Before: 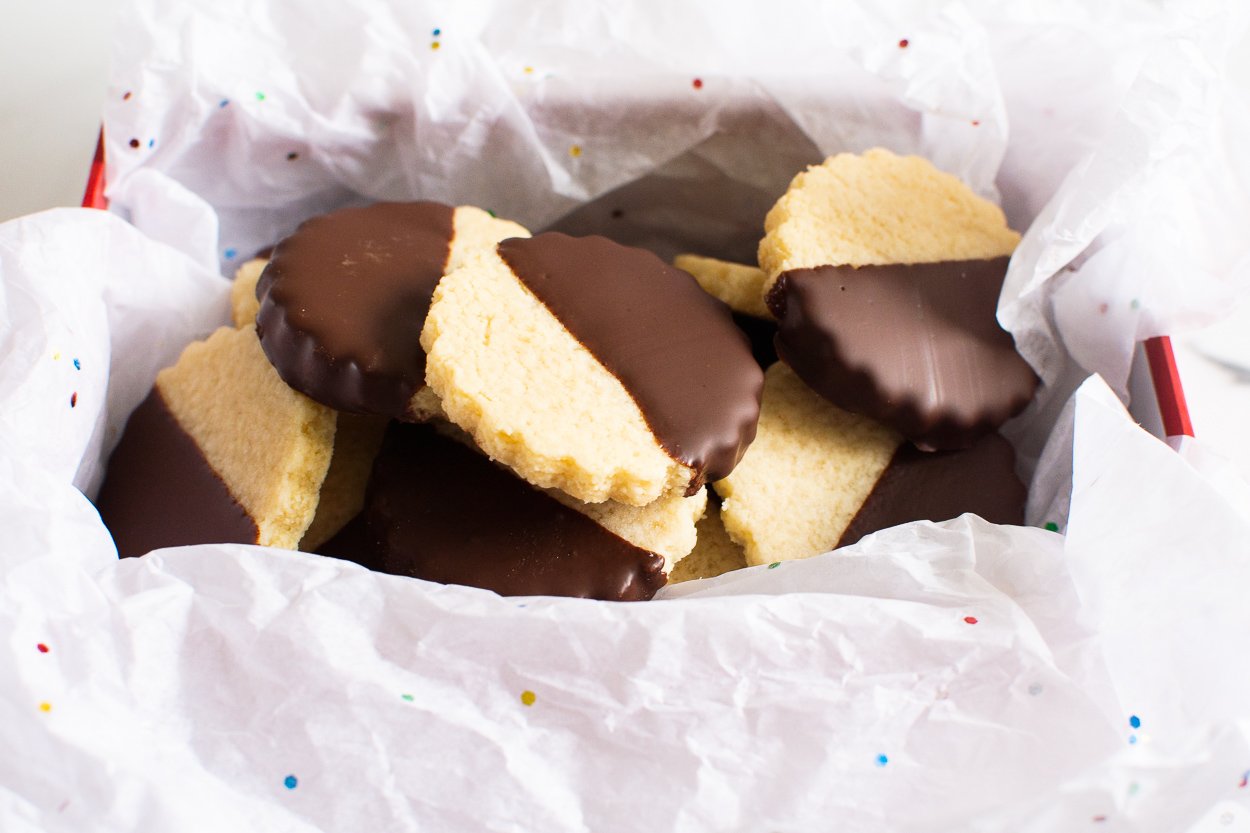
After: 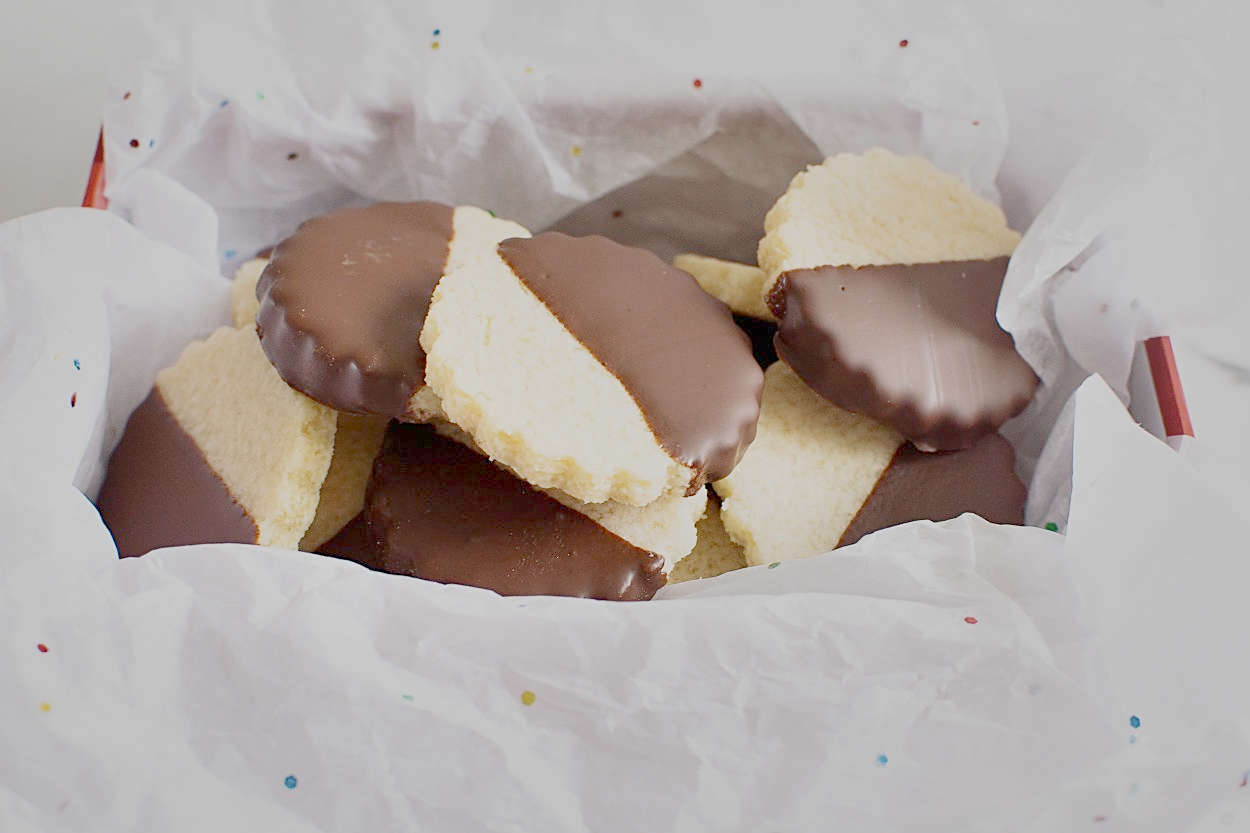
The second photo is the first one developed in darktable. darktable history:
filmic rgb: black relative exposure -7.99 EV, white relative exposure 8.01 EV, target black luminance 0%, hardness 2.48, latitude 76.38%, contrast 0.573, shadows ↔ highlights balance 0.004%, preserve chrominance no, color science v5 (2021), contrast in shadows safe, contrast in highlights safe
shadows and highlights: shadows 43.5, white point adjustment -1.35, soften with gaussian
sharpen: on, module defaults
exposure: black level correction 0, exposure 2.1 EV, compensate highlight preservation false
